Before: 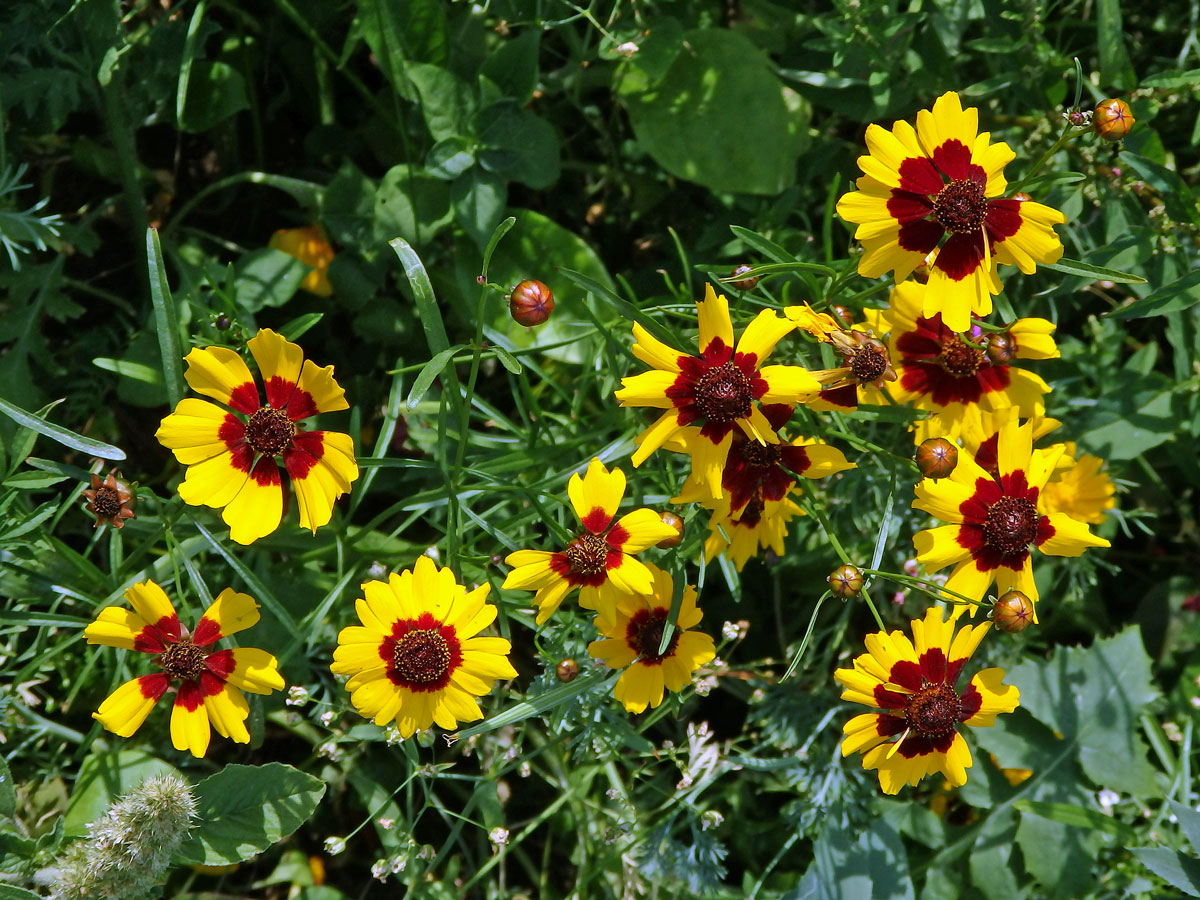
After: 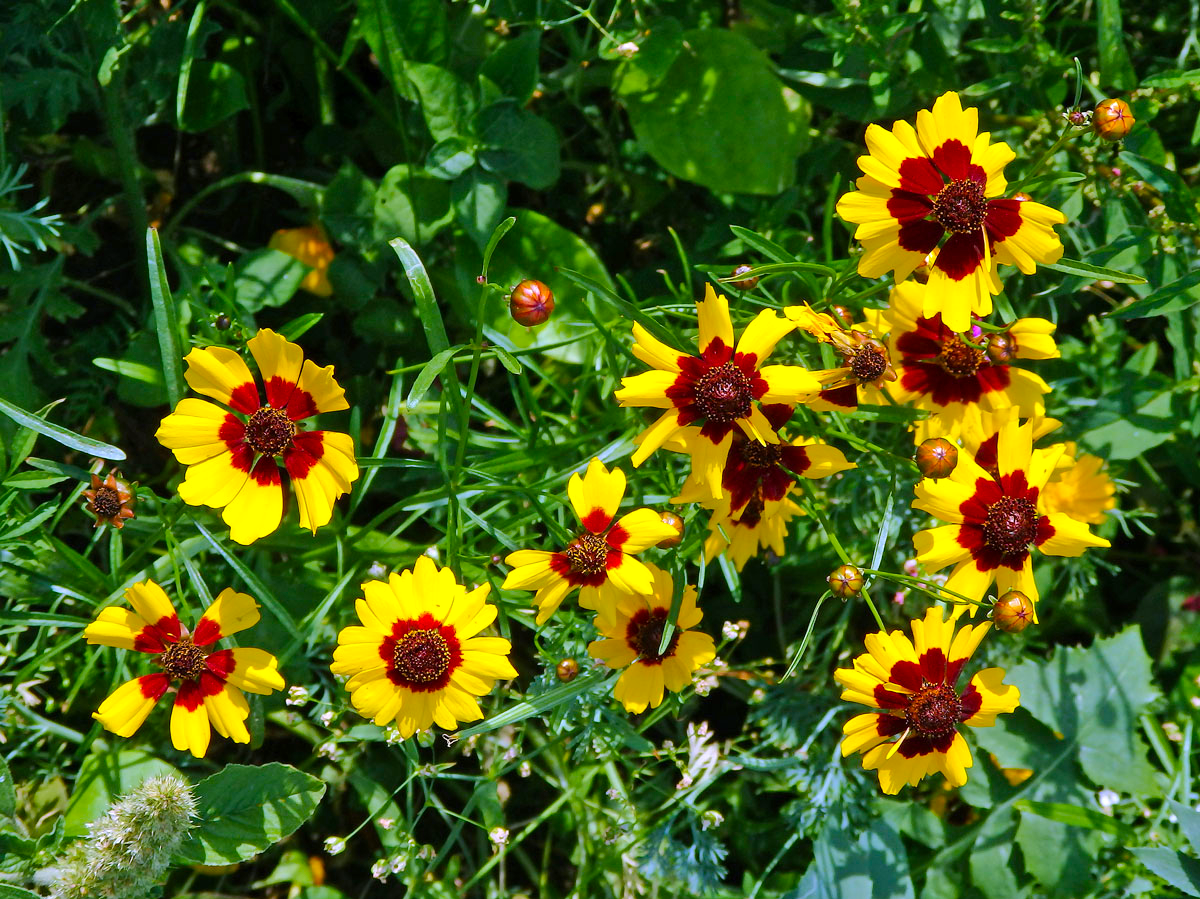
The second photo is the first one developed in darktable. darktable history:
crop: bottom 0.065%
levels: white 90.7%, levels [0, 0.48, 0.961]
color balance rgb: shadows lift › chroma 2.042%, shadows lift › hue 247.58°, perceptual saturation grading › global saturation 19.848%, perceptual brilliance grading › mid-tones 10.42%, perceptual brilliance grading › shadows 15.609%, global vibrance 20%
